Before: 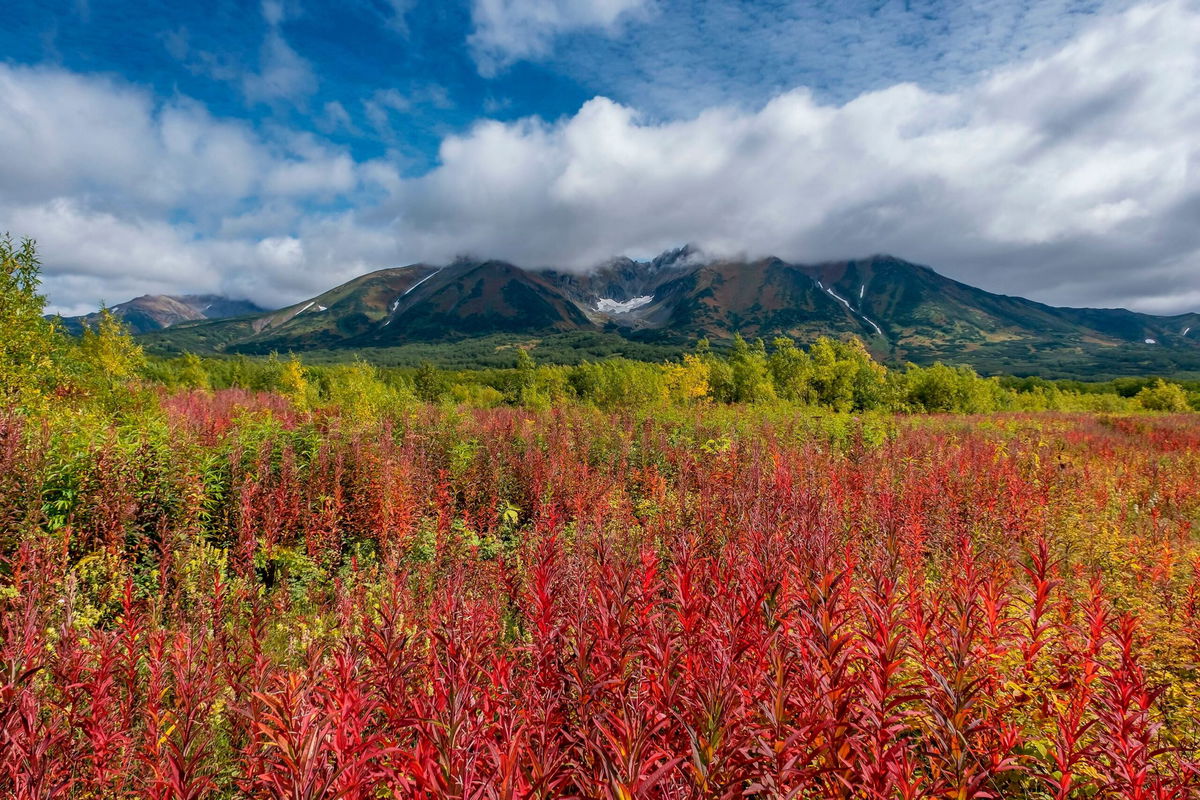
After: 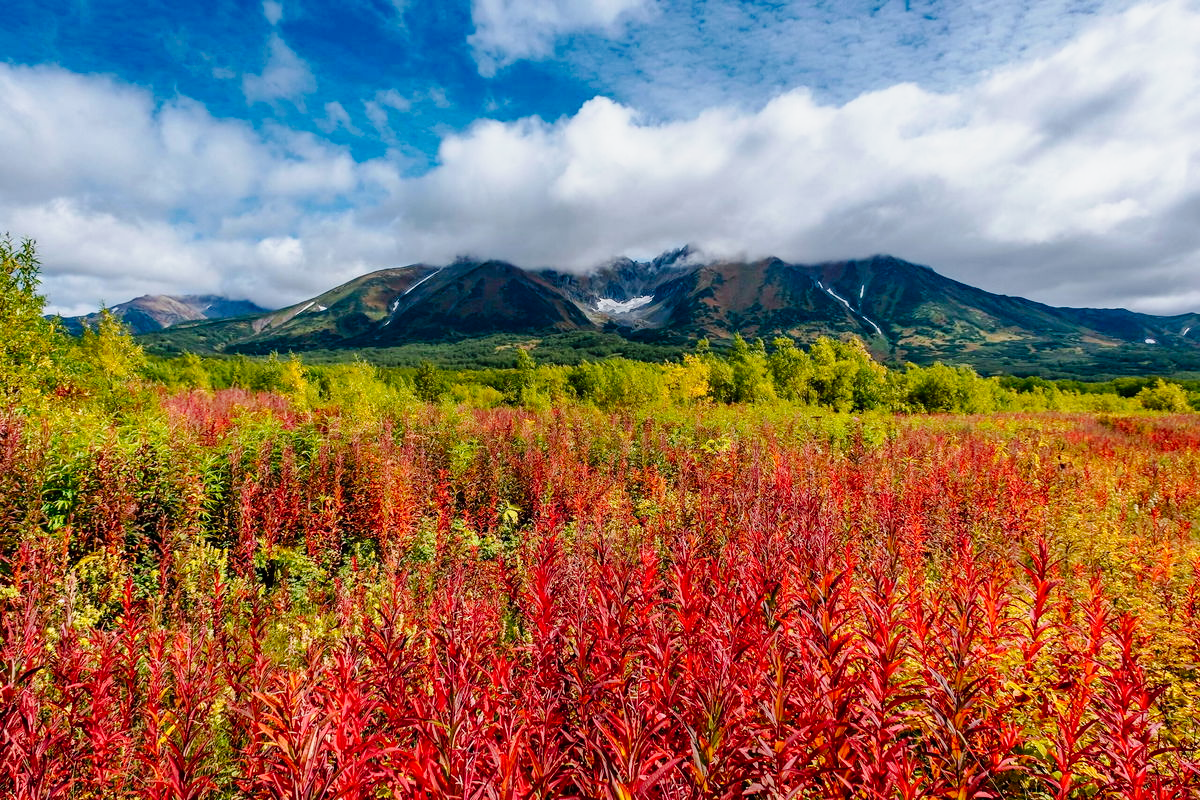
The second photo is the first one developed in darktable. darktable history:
tone curve: curves: ch0 [(0, 0) (0.136, 0.071) (0.346, 0.366) (0.489, 0.573) (0.66, 0.748) (0.858, 0.926) (1, 0.977)]; ch1 [(0, 0) (0.353, 0.344) (0.45, 0.46) (0.498, 0.498) (0.521, 0.512) (0.563, 0.559) (0.592, 0.605) (0.641, 0.673) (1, 1)]; ch2 [(0, 0) (0.333, 0.346) (0.375, 0.375) (0.424, 0.43) (0.476, 0.492) (0.502, 0.502) (0.524, 0.531) (0.579, 0.61) (0.612, 0.644) (0.641, 0.722) (1, 1)], preserve colors none
